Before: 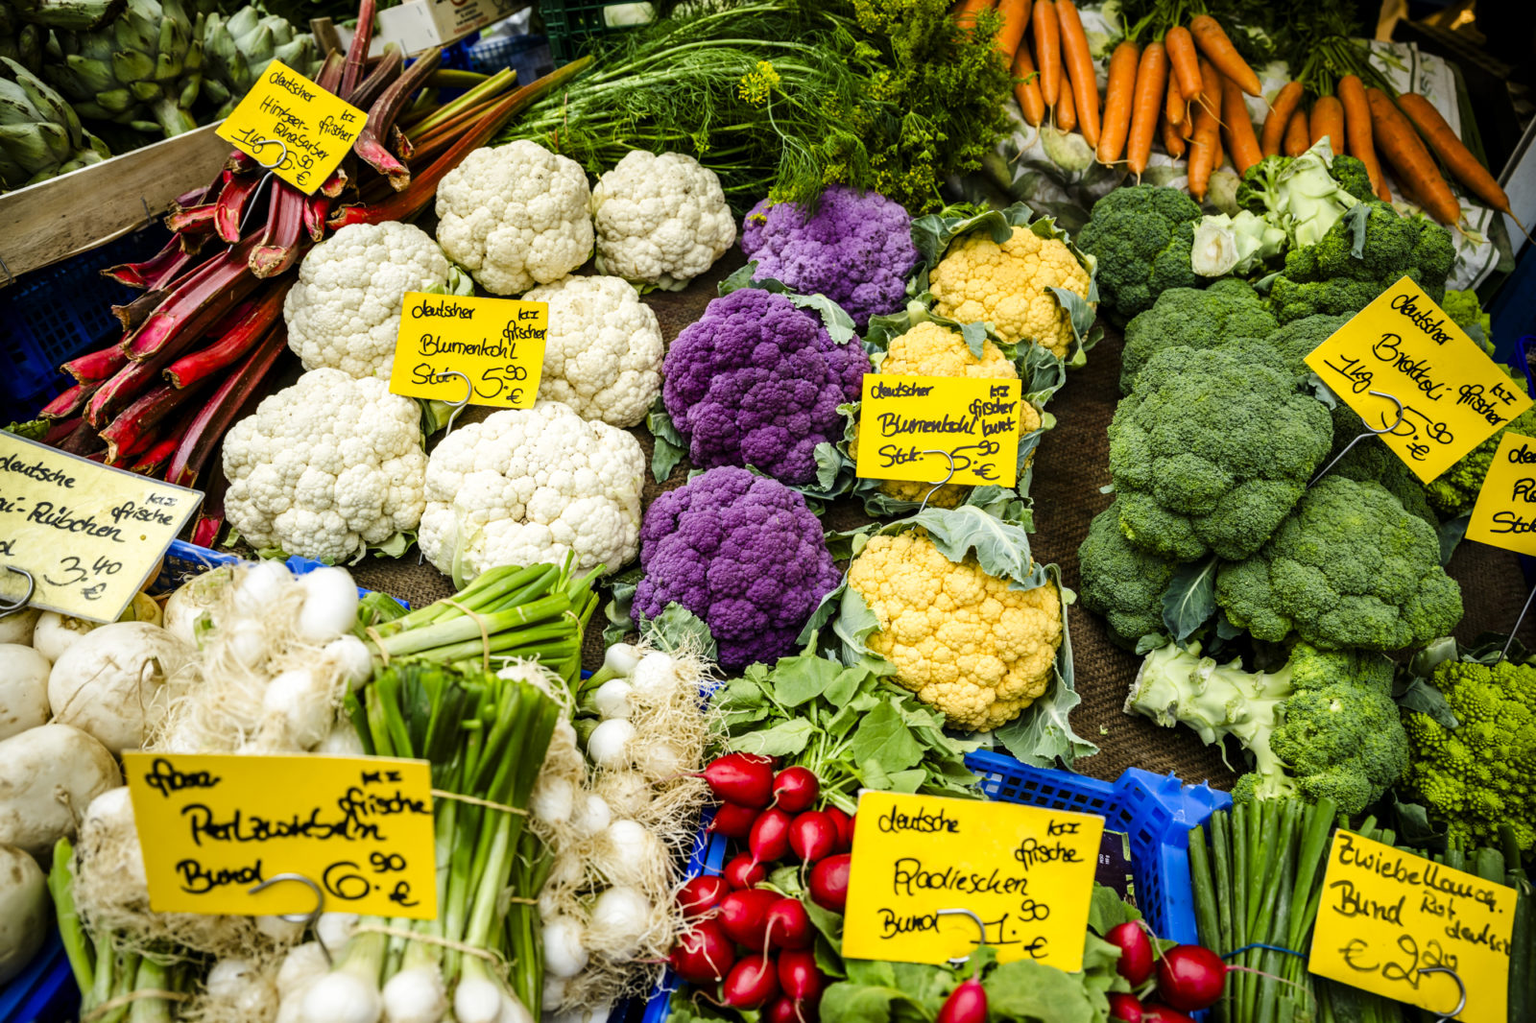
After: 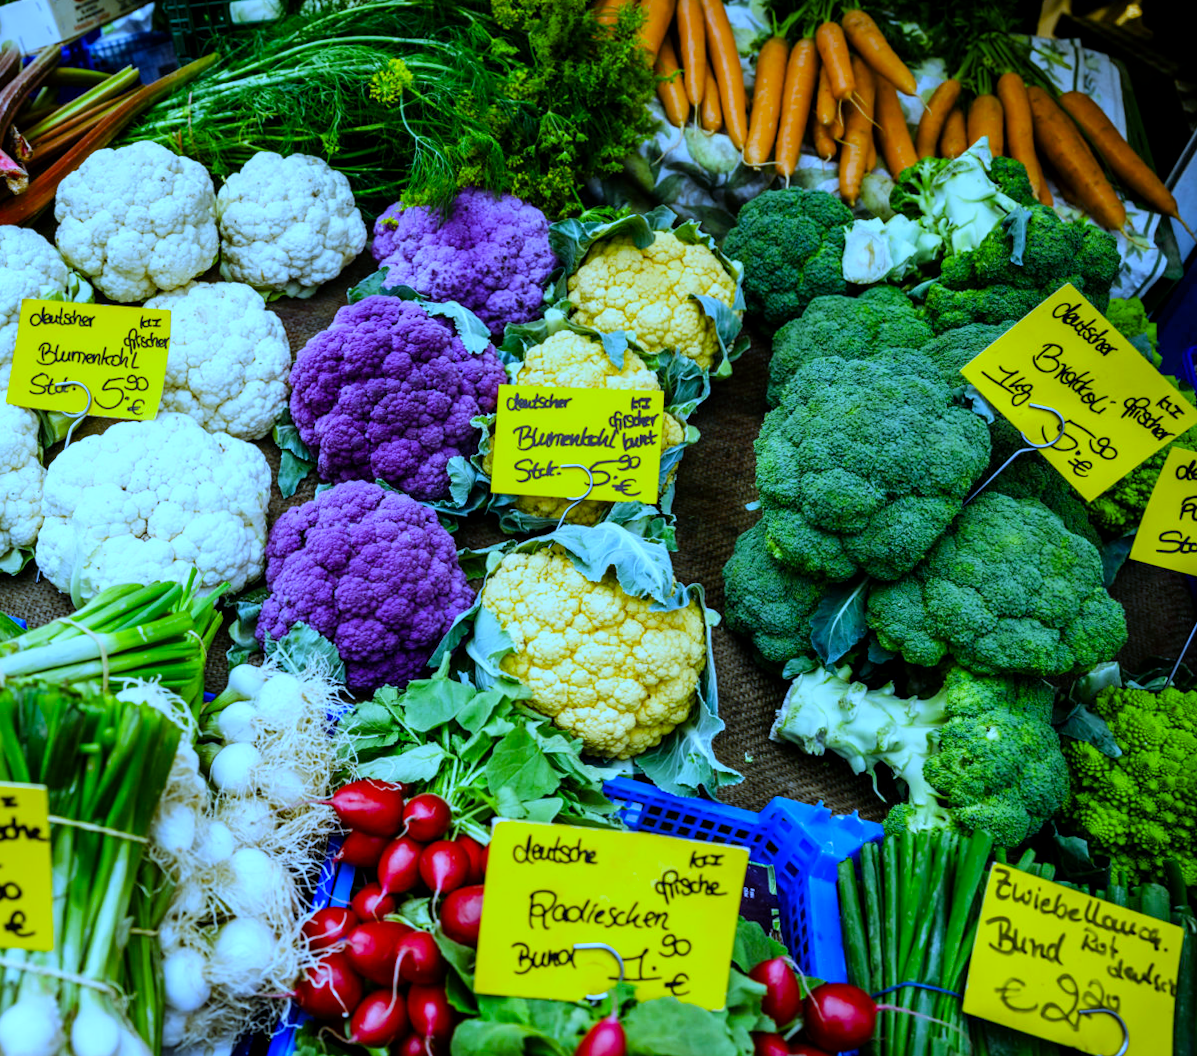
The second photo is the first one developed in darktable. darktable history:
white balance: red 0.766, blue 1.537
rotate and perspective: rotation 0.192°, lens shift (horizontal) -0.015, crop left 0.005, crop right 0.996, crop top 0.006, crop bottom 0.99
crop and rotate: left 24.6%
